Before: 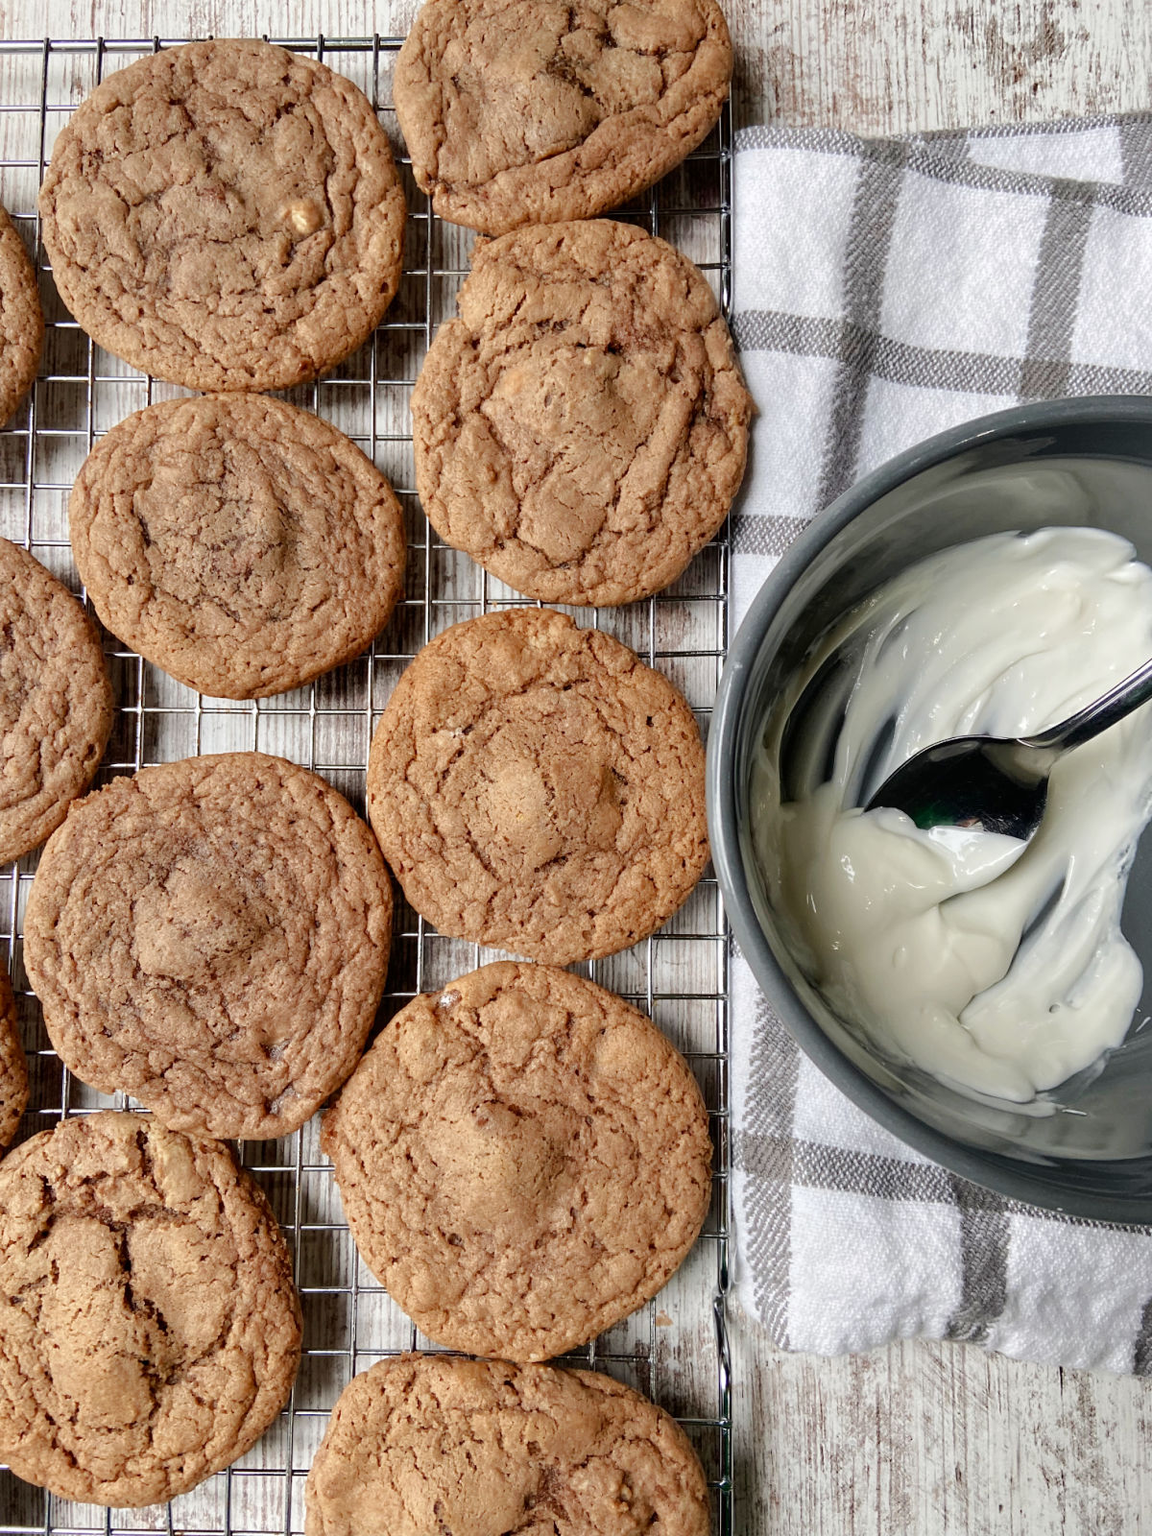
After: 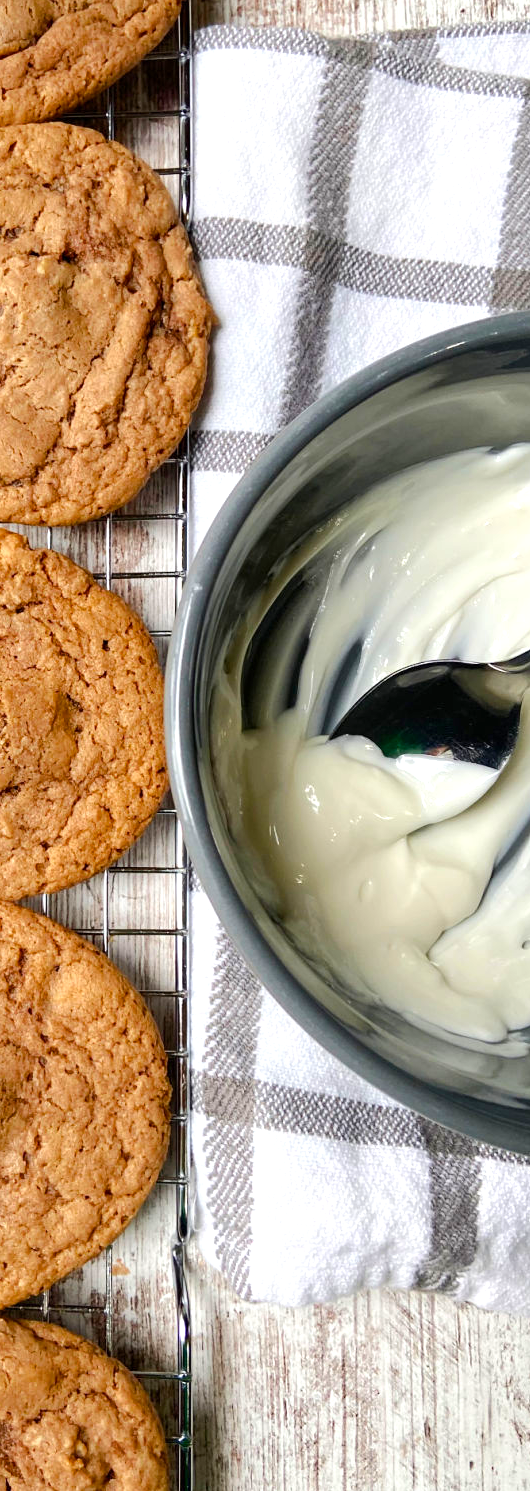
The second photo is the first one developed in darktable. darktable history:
color balance rgb: perceptual saturation grading › global saturation 25%, global vibrance 20%
exposure: exposure 0.485 EV, compensate highlight preservation false
crop: left 47.628%, top 6.643%, right 7.874%
